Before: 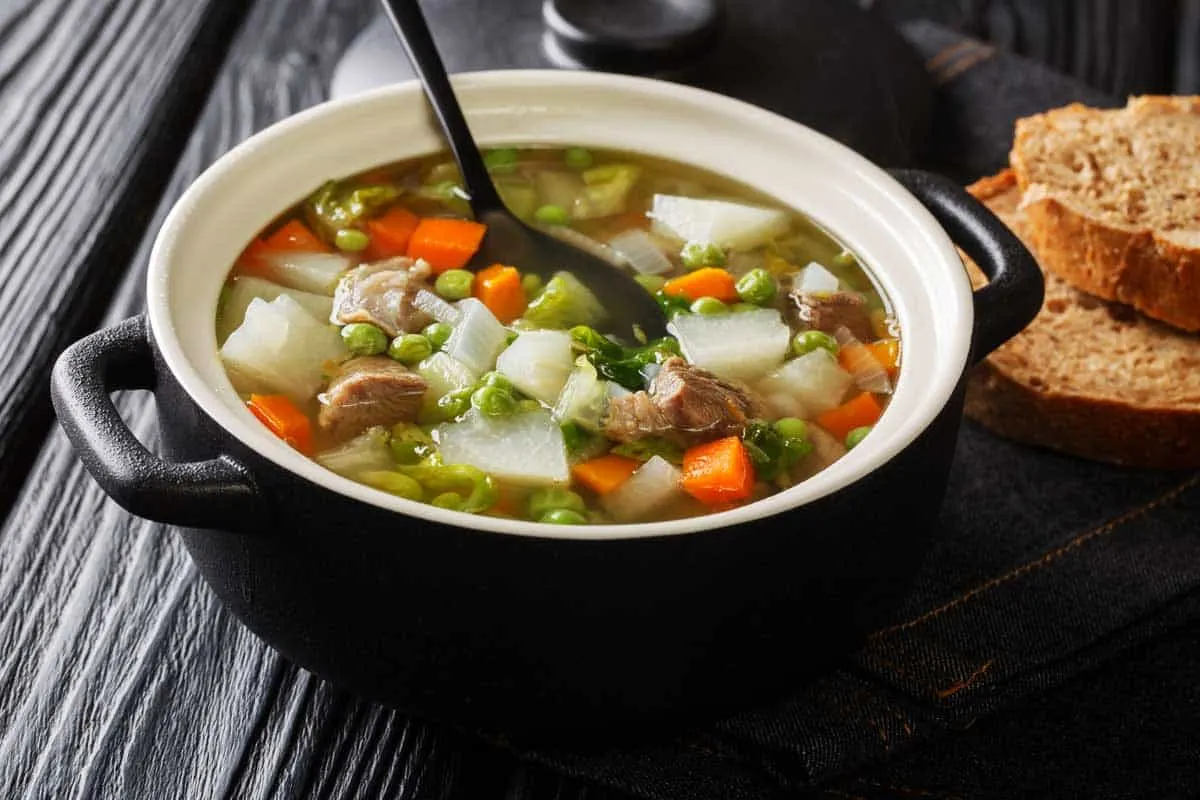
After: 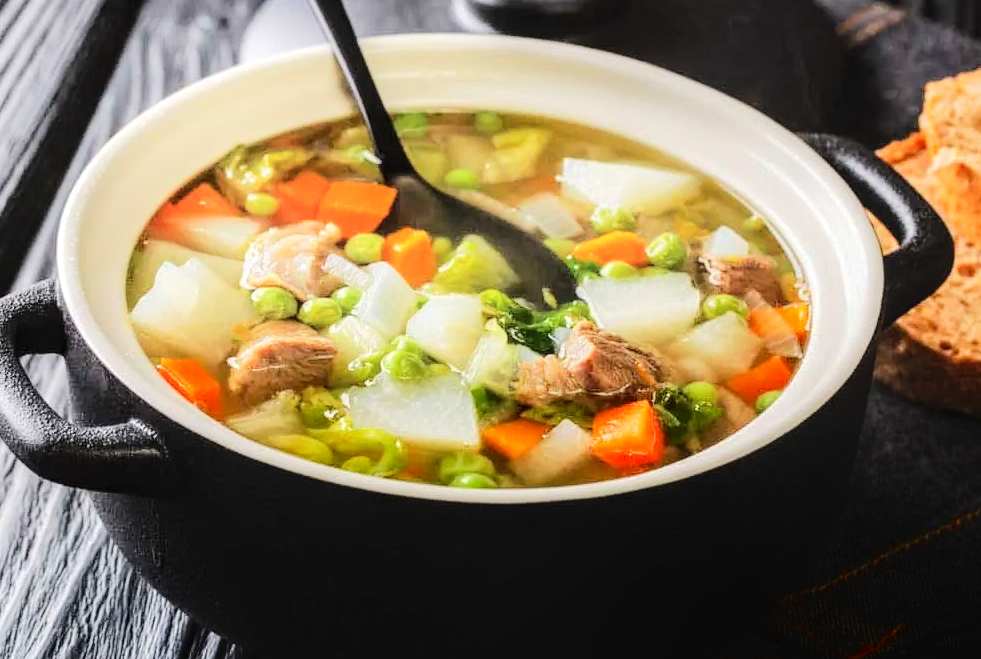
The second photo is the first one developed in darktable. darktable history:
tone equalizer: -7 EV 0.159 EV, -6 EV 0.604 EV, -5 EV 1.16 EV, -4 EV 1.33 EV, -3 EV 1.14 EV, -2 EV 0.6 EV, -1 EV 0.166 EV, edges refinement/feathering 500, mask exposure compensation -1.57 EV, preserve details no
crop and rotate: left 7.579%, top 4.555%, right 10.634%, bottom 12.954%
local contrast: on, module defaults
shadows and highlights: shadows -52.75, highlights 86.28, soften with gaussian
